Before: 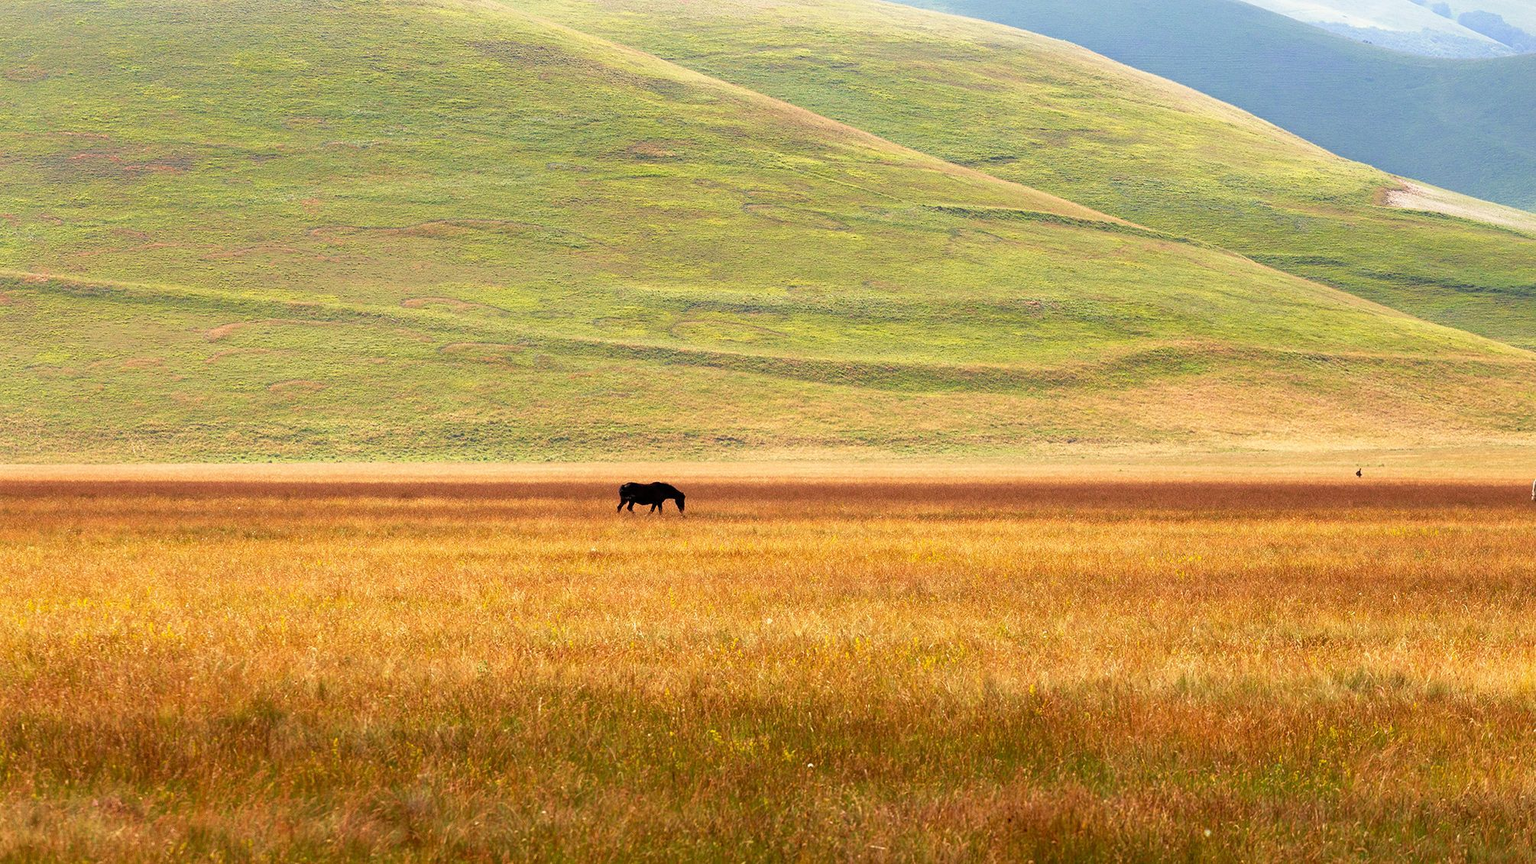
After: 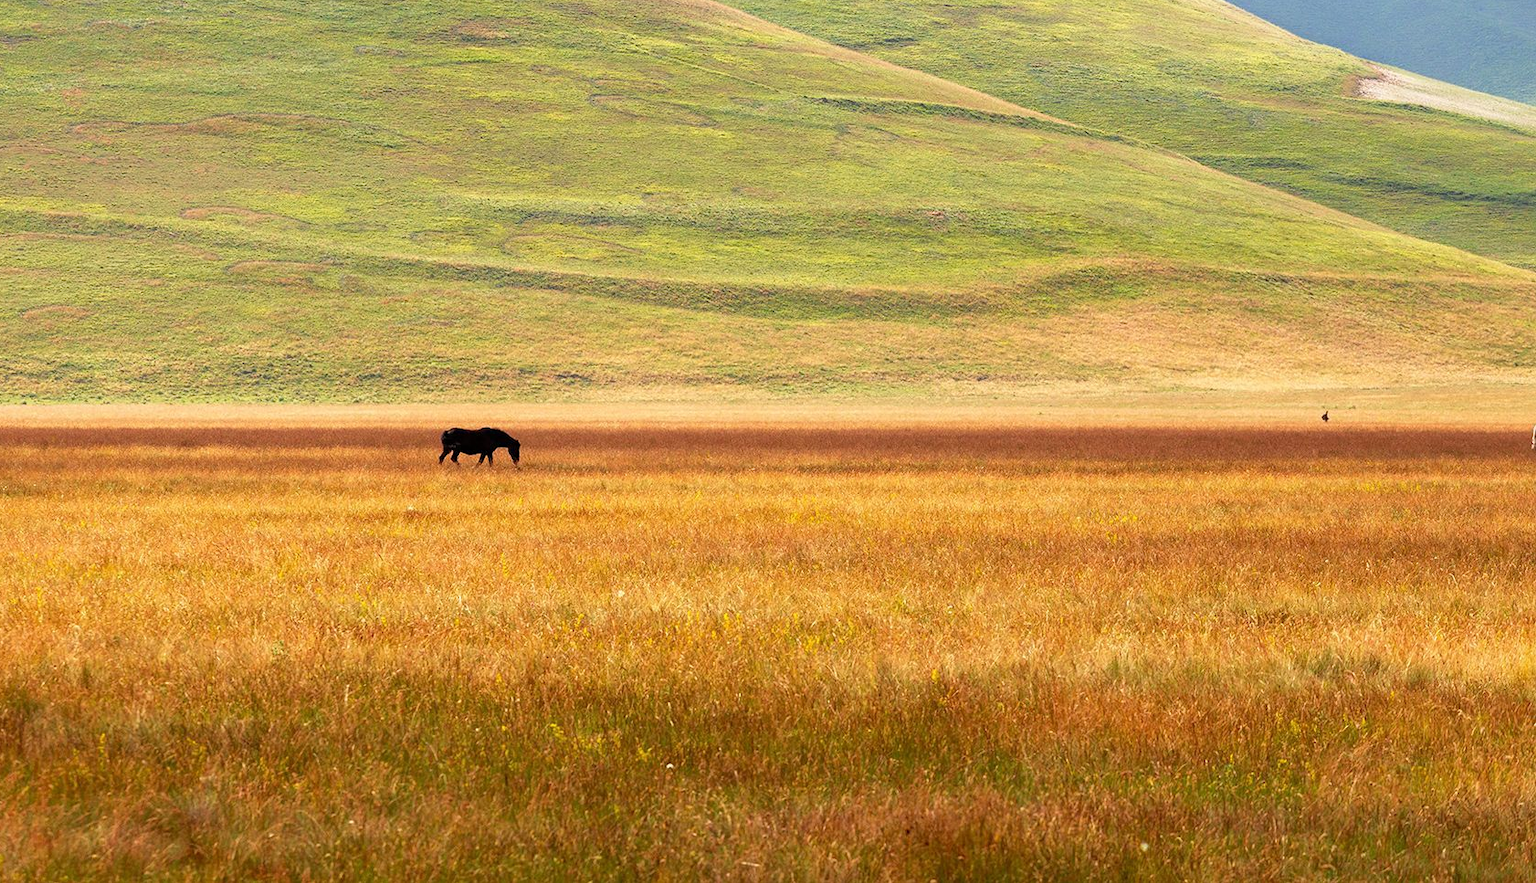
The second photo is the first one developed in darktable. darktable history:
crop: left 16.297%, top 14.437%
